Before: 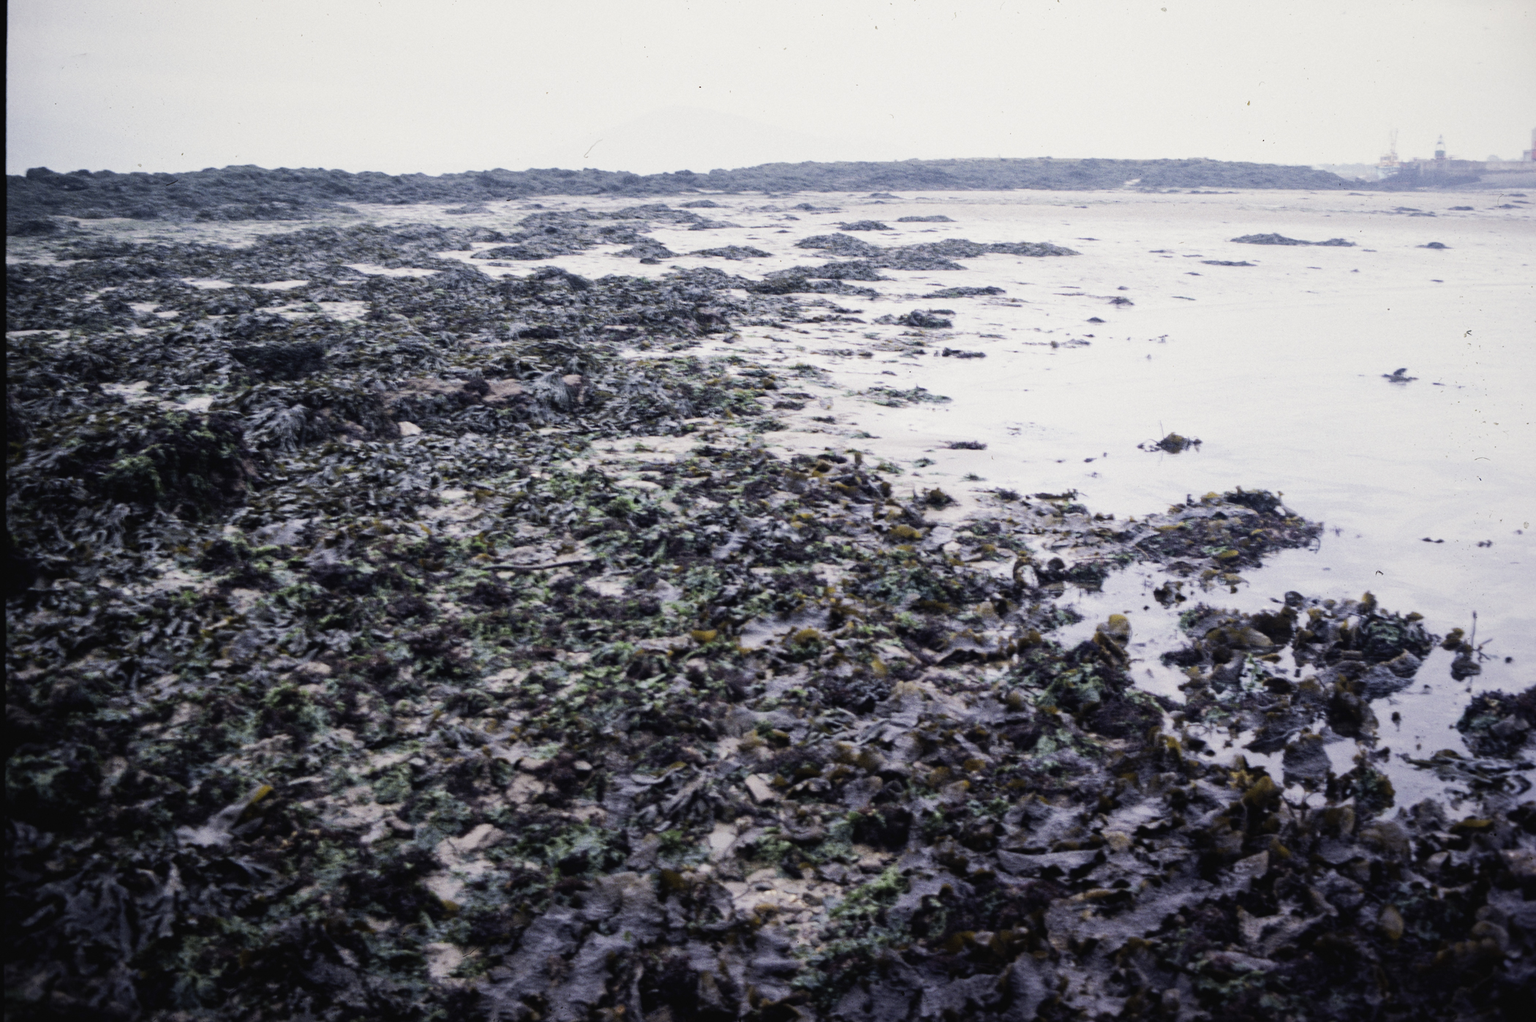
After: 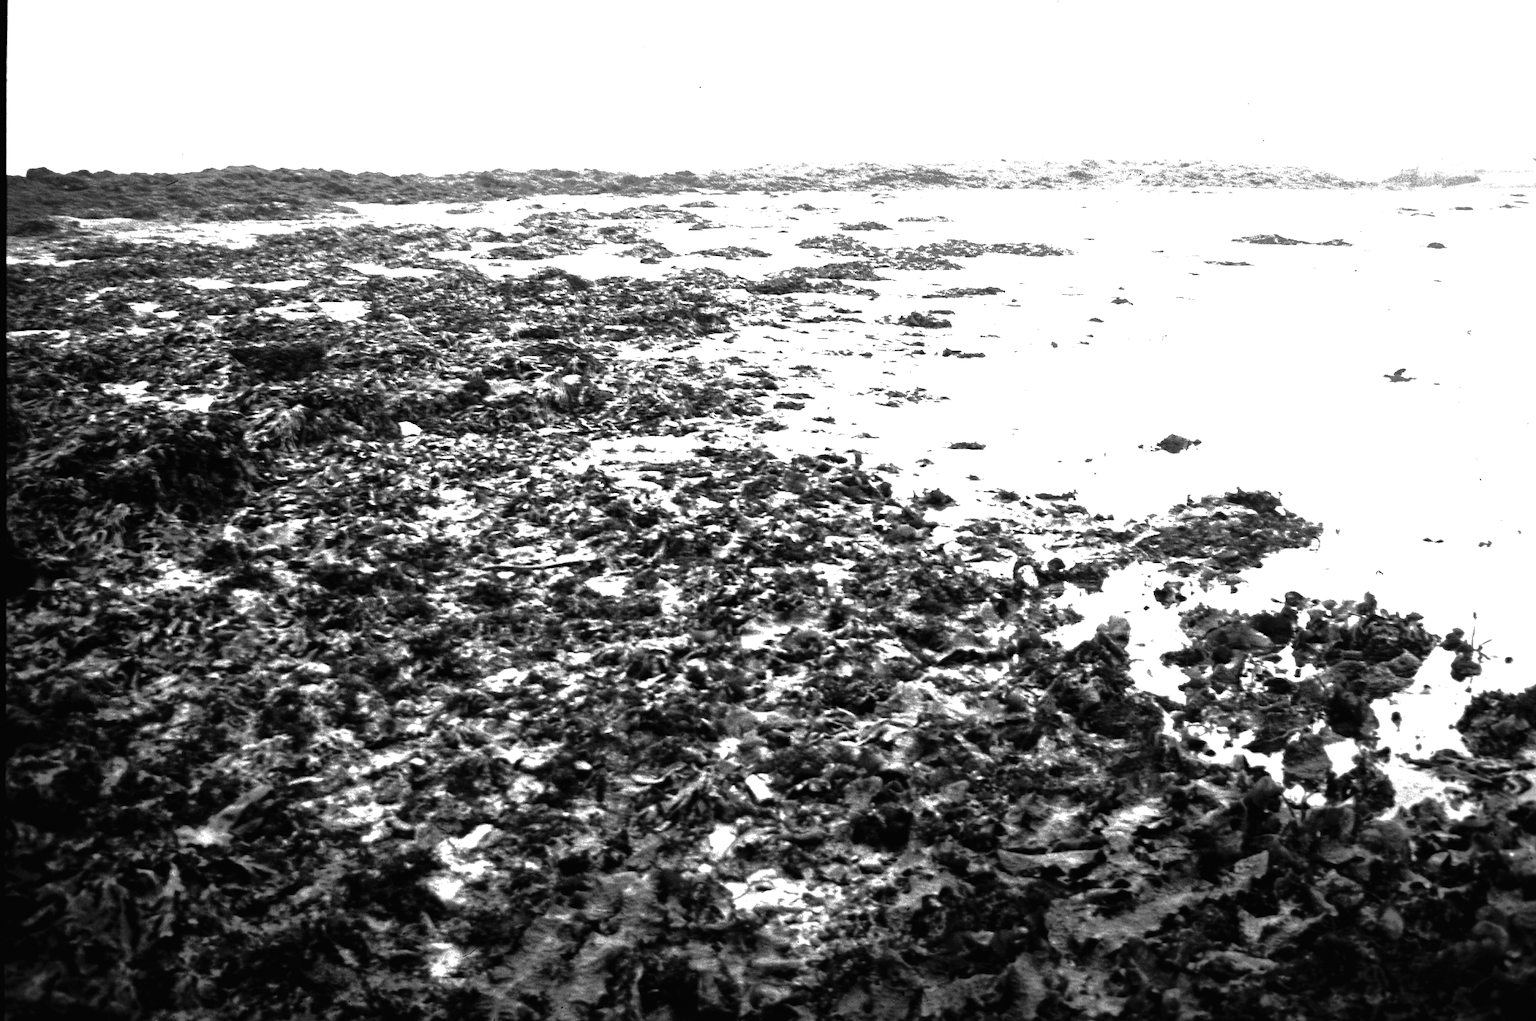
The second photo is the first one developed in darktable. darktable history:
color balance: lift [1.005, 0.99, 1.007, 1.01], gamma [1, 0.979, 1.011, 1.021], gain [0.923, 1.098, 1.025, 0.902], input saturation 90.45%, contrast 7.73%, output saturation 105.91%
shadows and highlights: on, module defaults
exposure: black level correction 0, exposure 1.3 EV, compensate exposure bias true, compensate highlight preservation false
contrast brightness saturation: contrast -0.03, brightness -0.59, saturation -1
